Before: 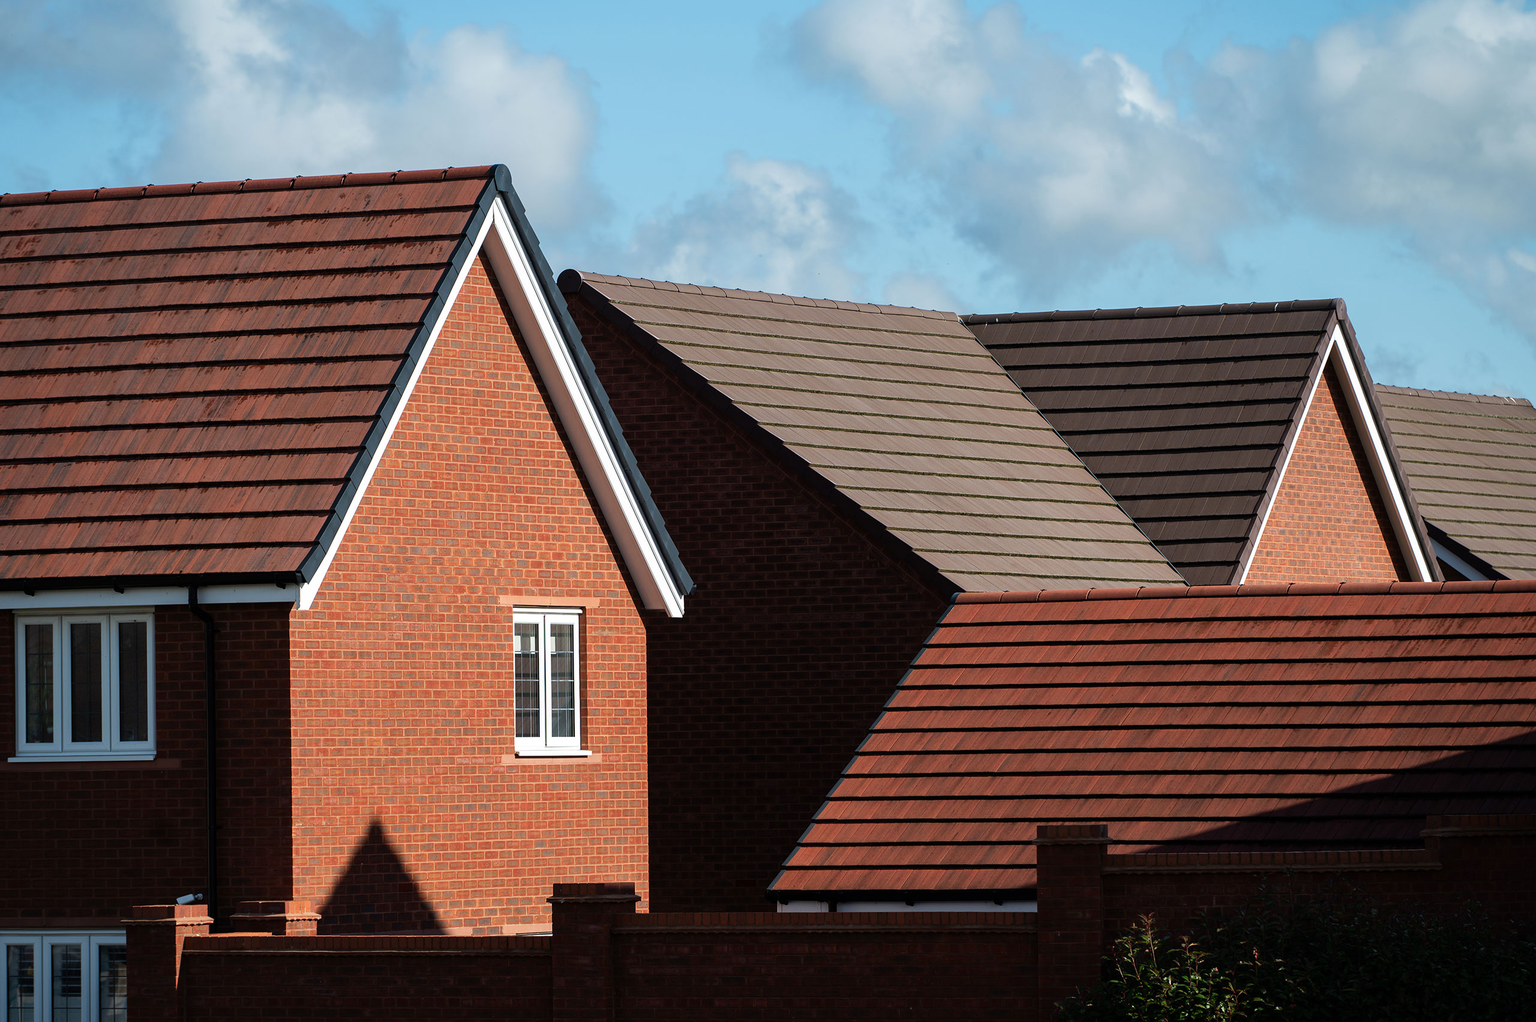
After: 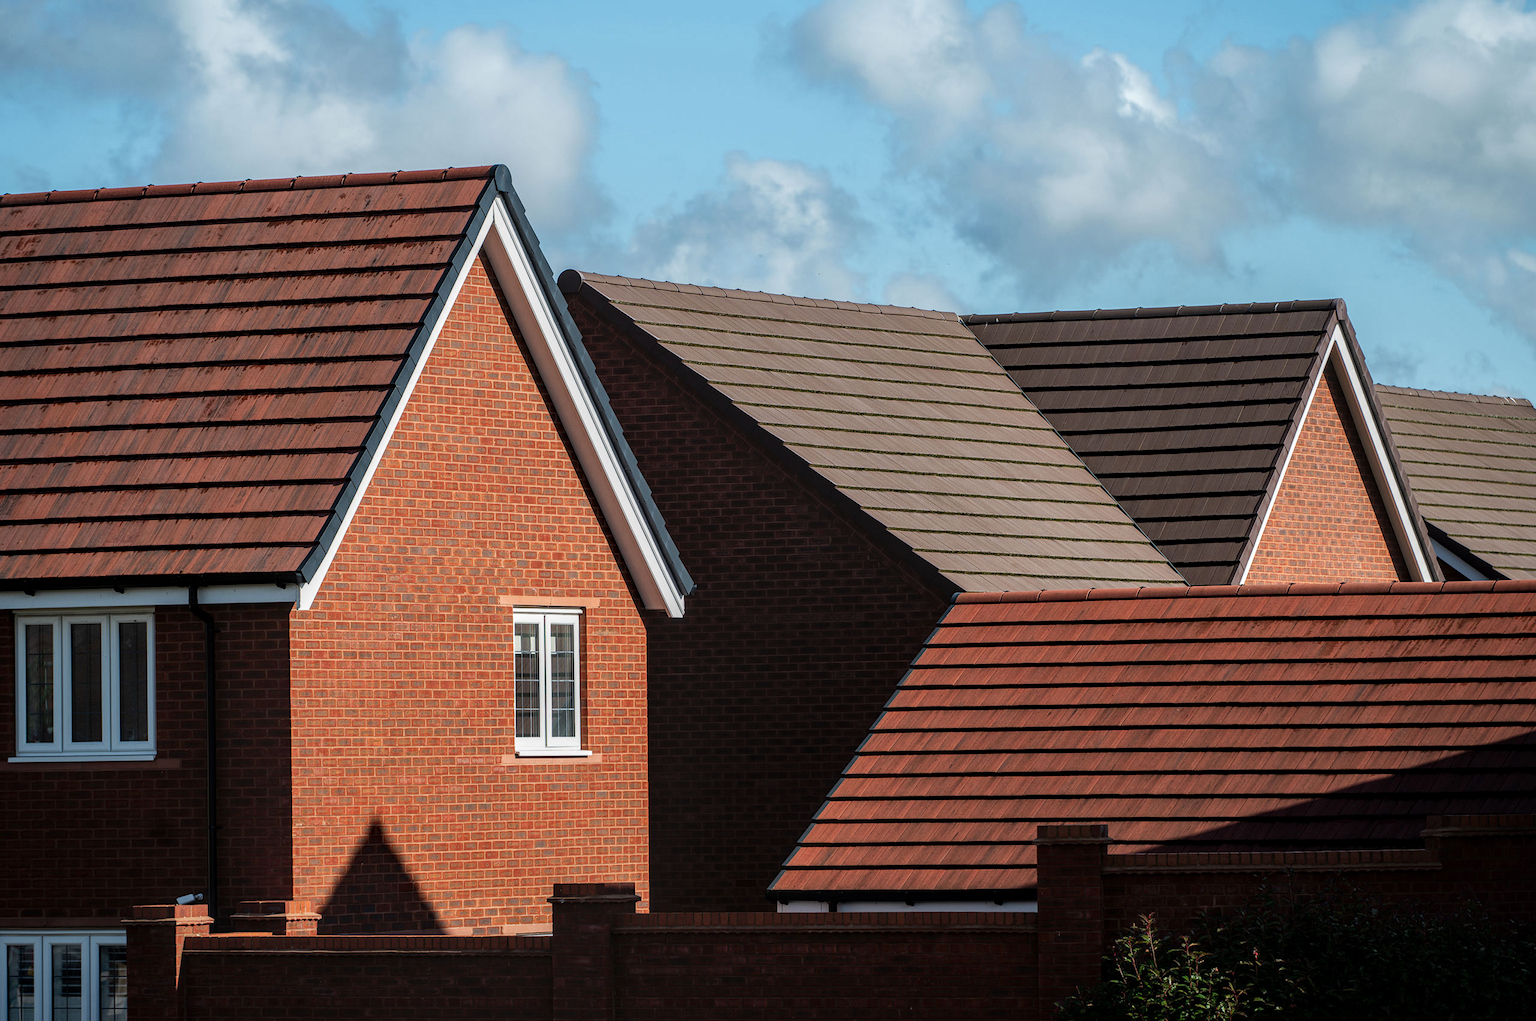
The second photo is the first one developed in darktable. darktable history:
local contrast: highlights 4%, shadows 5%, detail 133%
